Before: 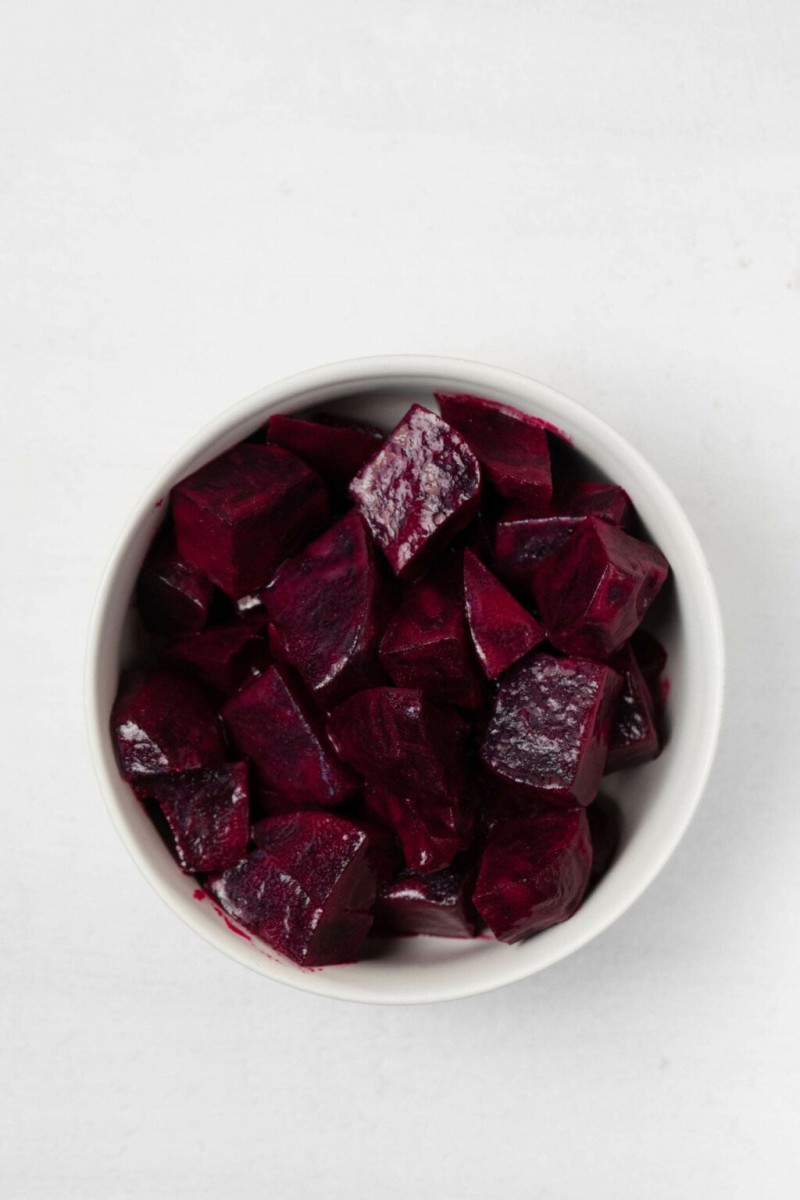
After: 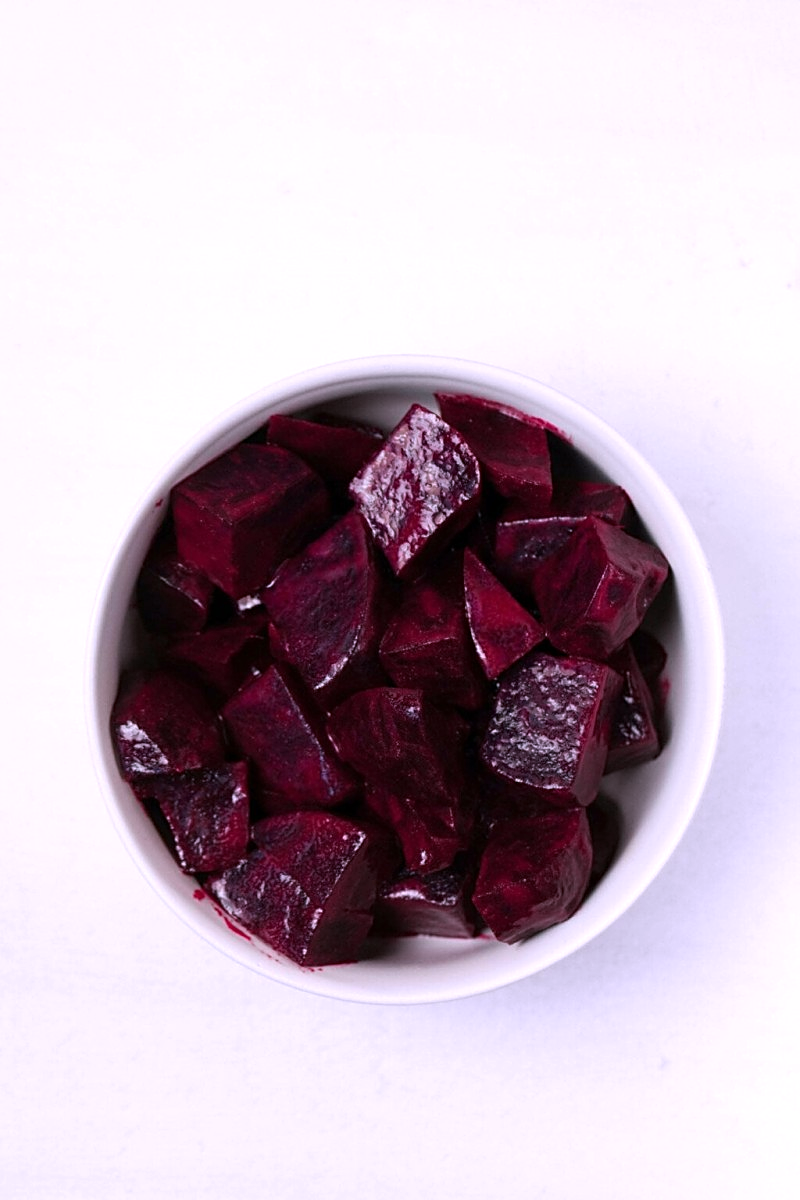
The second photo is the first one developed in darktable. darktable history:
white balance: red 1.042, blue 1.17
exposure: exposure 0.191 EV, compensate highlight preservation false
sharpen: on, module defaults
tone equalizer: on, module defaults
